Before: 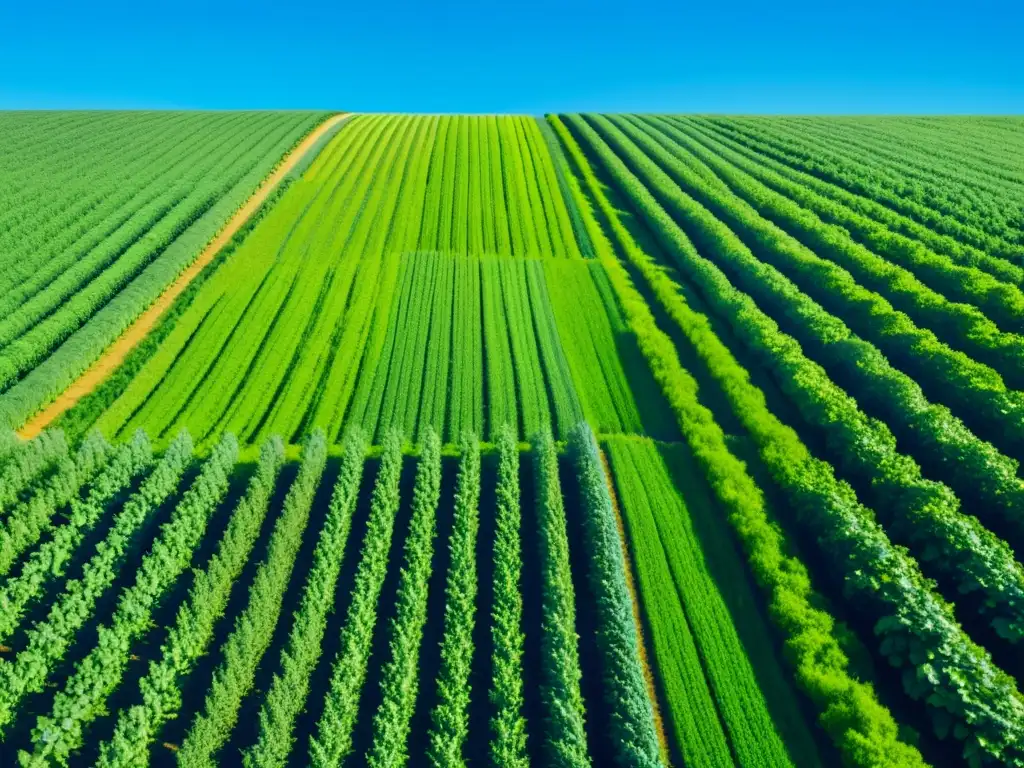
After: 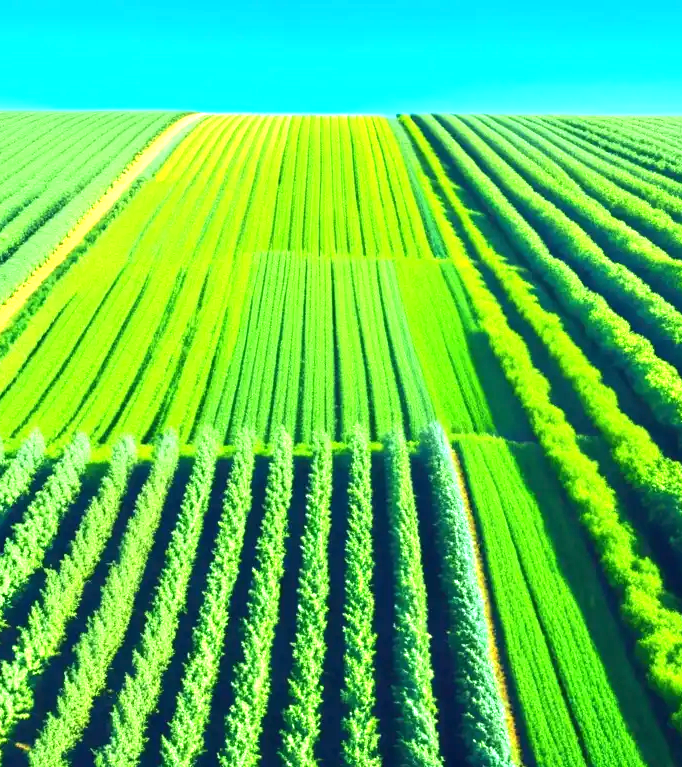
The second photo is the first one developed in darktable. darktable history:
crop and rotate: left 14.488%, right 18.891%
exposure: black level correction 0, exposure 1.367 EV, compensate highlight preservation false
